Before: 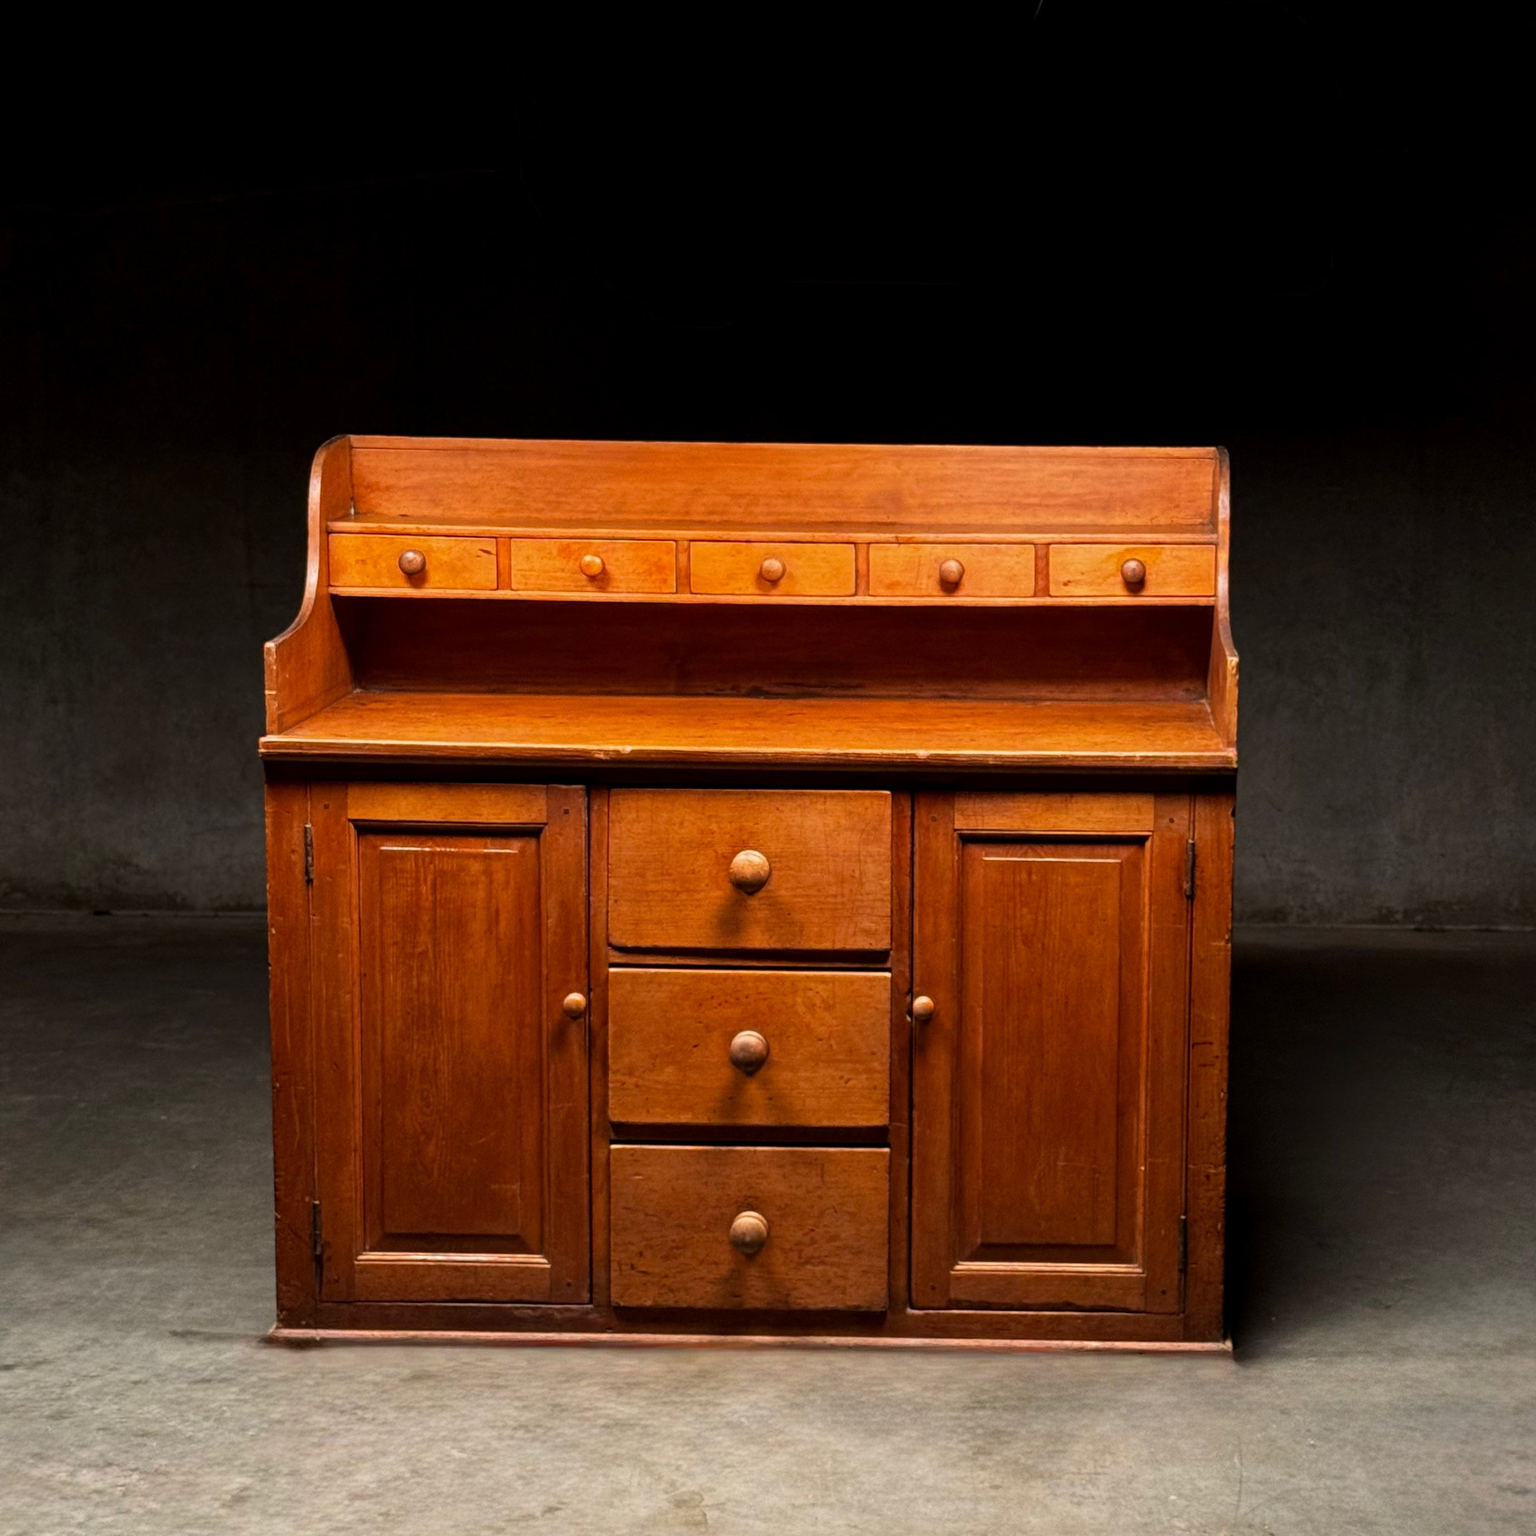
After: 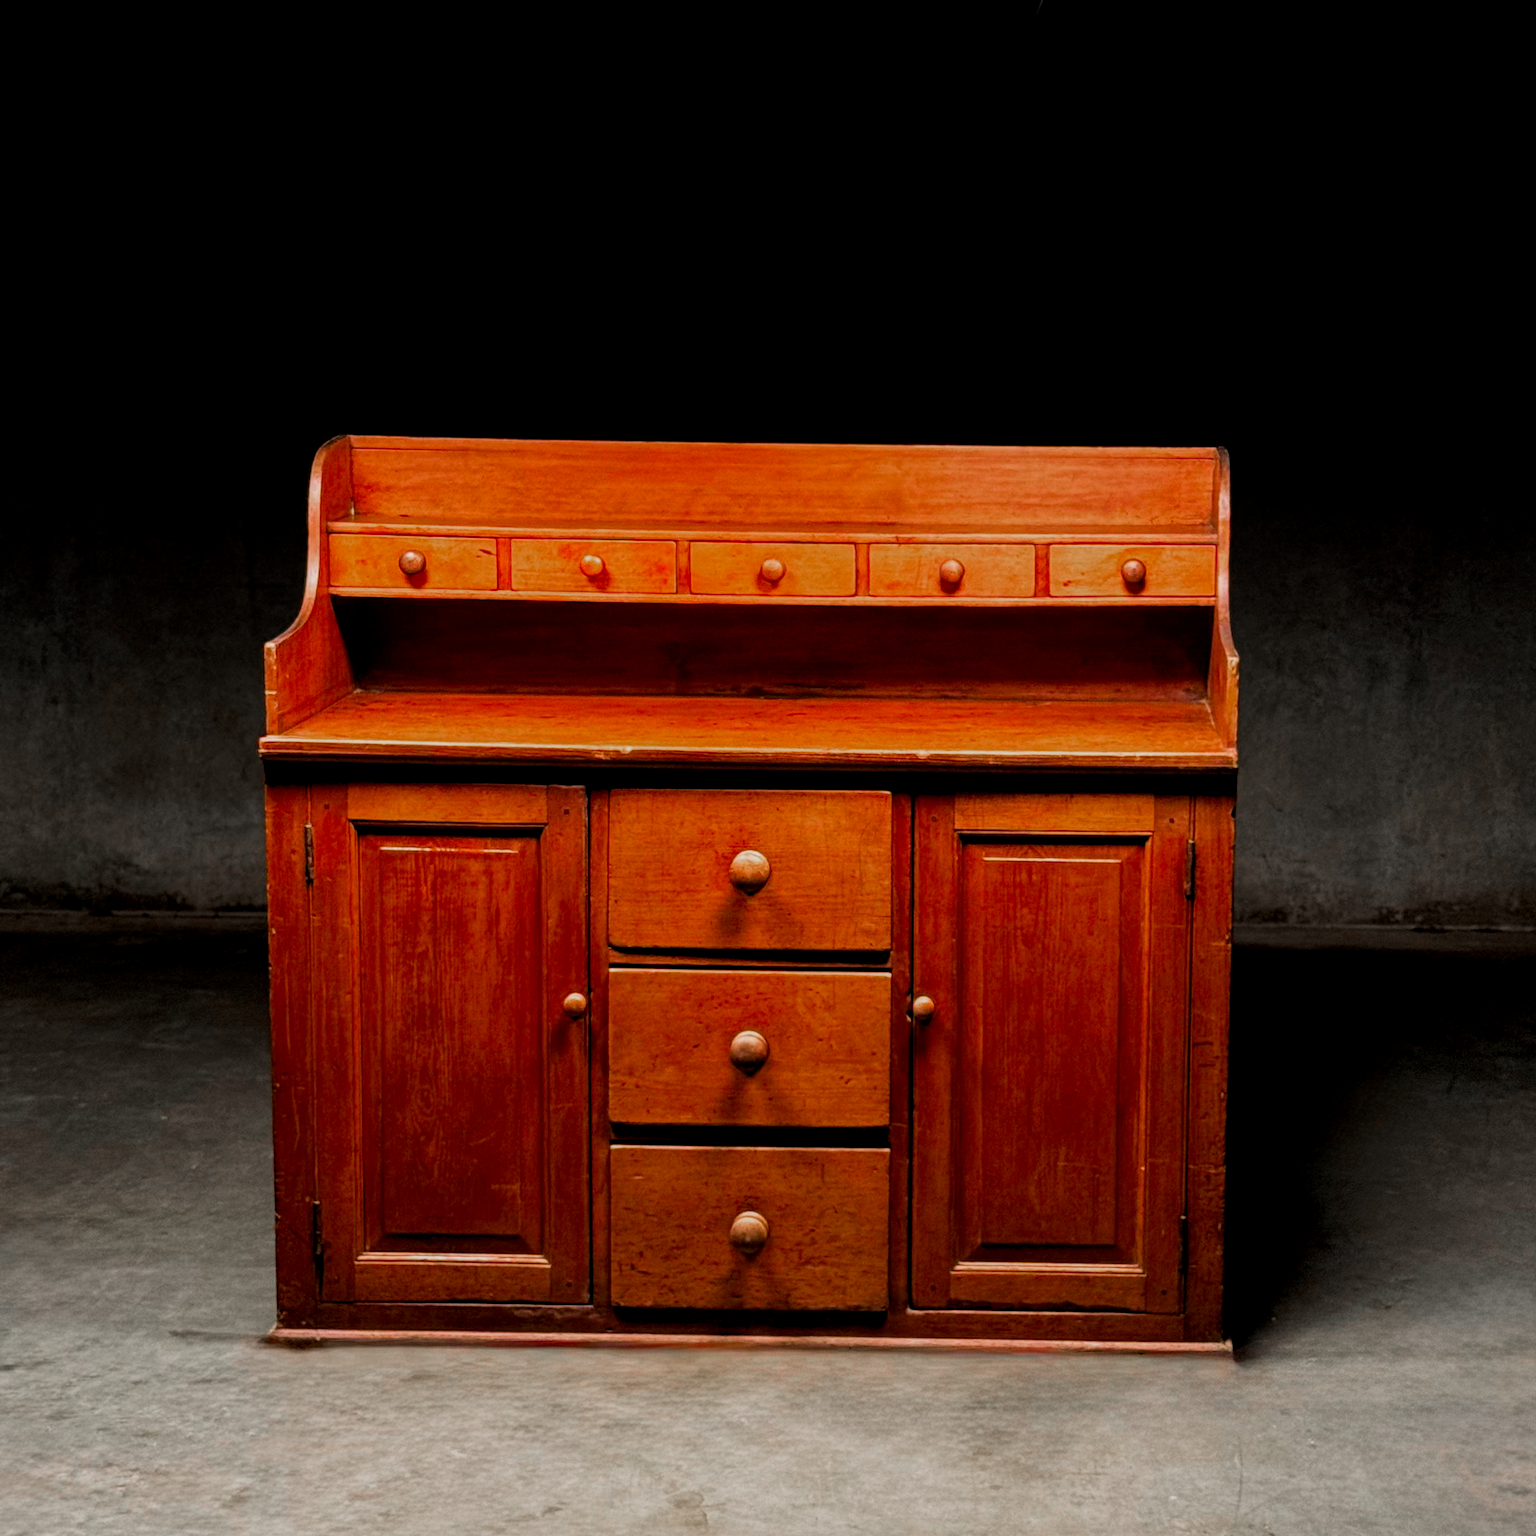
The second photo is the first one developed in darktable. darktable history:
color zones: curves: ch0 [(0, 0.48) (0.209, 0.398) (0.305, 0.332) (0.429, 0.493) (0.571, 0.5) (0.714, 0.5) (0.857, 0.5) (1, 0.48)]; ch1 [(0, 0.736) (0.143, 0.625) (0.225, 0.371) (0.429, 0.256) (0.571, 0.241) (0.714, 0.213) (0.857, 0.48) (1, 0.736)]; ch2 [(0, 0.448) (0.143, 0.498) (0.286, 0.5) (0.429, 0.5) (0.571, 0.5) (0.714, 0.5) (0.857, 0.5) (1, 0.448)]
filmic rgb: middle gray luminance 18.42%, black relative exposure -11.25 EV, white relative exposure 3.75 EV, threshold 6 EV, target black luminance 0%, hardness 5.87, latitude 57.4%, contrast 0.963, shadows ↔ highlights balance 49.98%, add noise in highlights 0, preserve chrominance luminance Y, color science v3 (2019), use custom middle-gray values true, iterations of high-quality reconstruction 0, contrast in highlights soft, enable highlight reconstruction true
local contrast: highlights 83%, shadows 81%
